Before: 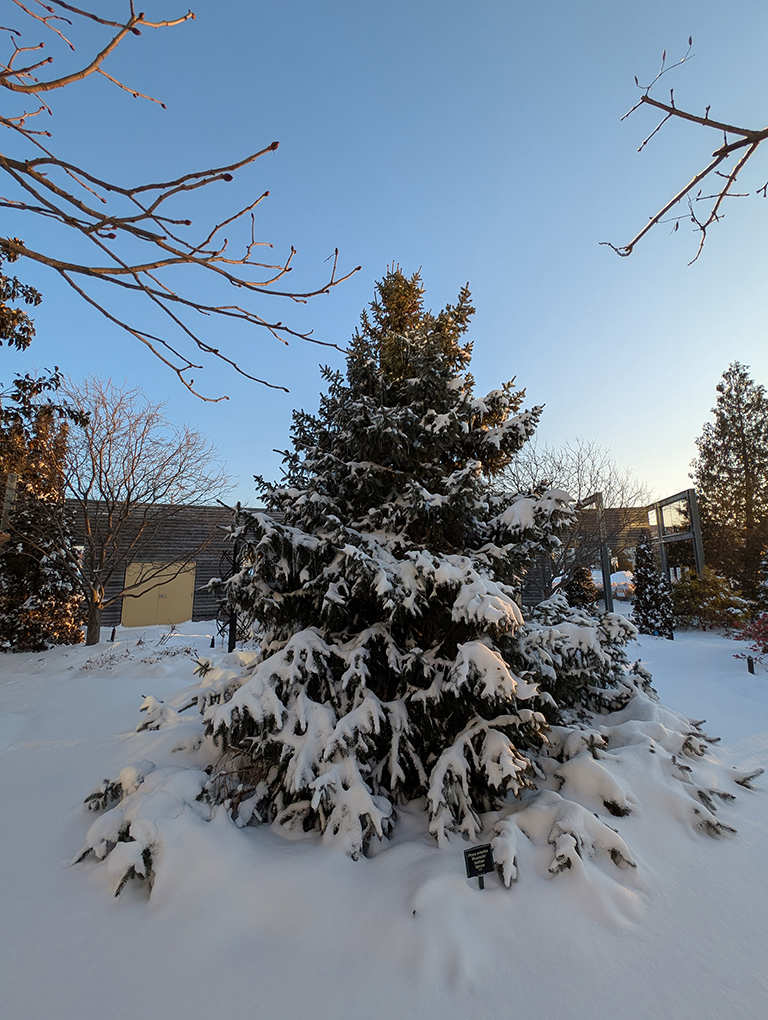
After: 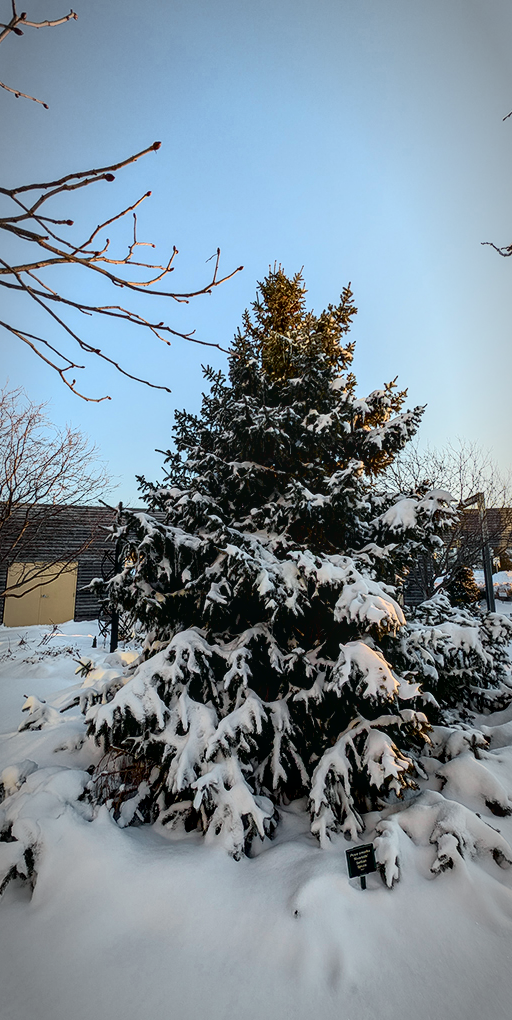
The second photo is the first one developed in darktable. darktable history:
vignetting: automatic ratio true
crop and rotate: left 15.446%, right 17.836%
exposure: black level correction 0.005, exposure 0.286 EV, compensate highlight preservation false
local contrast: on, module defaults
contrast brightness saturation: contrast -0.02, brightness -0.01, saturation 0.03
tone curve: curves: ch0 [(0, 0.008) (0.081, 0.044) (0.177, 0.123) (0.283, 0.253) (0.416, 0.449) (0.495, 0.524) (0.661, 0.756) (0.796, 0.859) (1, 0.951)]; ch1 [(0, 0) (0.161, 0.092) (0.35, 0.33) (0.392, 0.392) (0.427, 0.426) (0.479, 0.472) (0.505, 0.5) (0.521, 0.524) (0.567, 0.556) (0.583, 0.588) (0.625, 0.627) (0.678, 0.733) (1, 1)]; ch2 [(0, 0) (0.346, 0.362) (0.404, 0.427) (0.502, 0.499) (0.531, 0.523) (0.544, 0.561) (0.58, 0.59) (0.629, 0.642) (0.717, 0.678) (1, 1)], color space Lab, independent channels, preserve colors none
